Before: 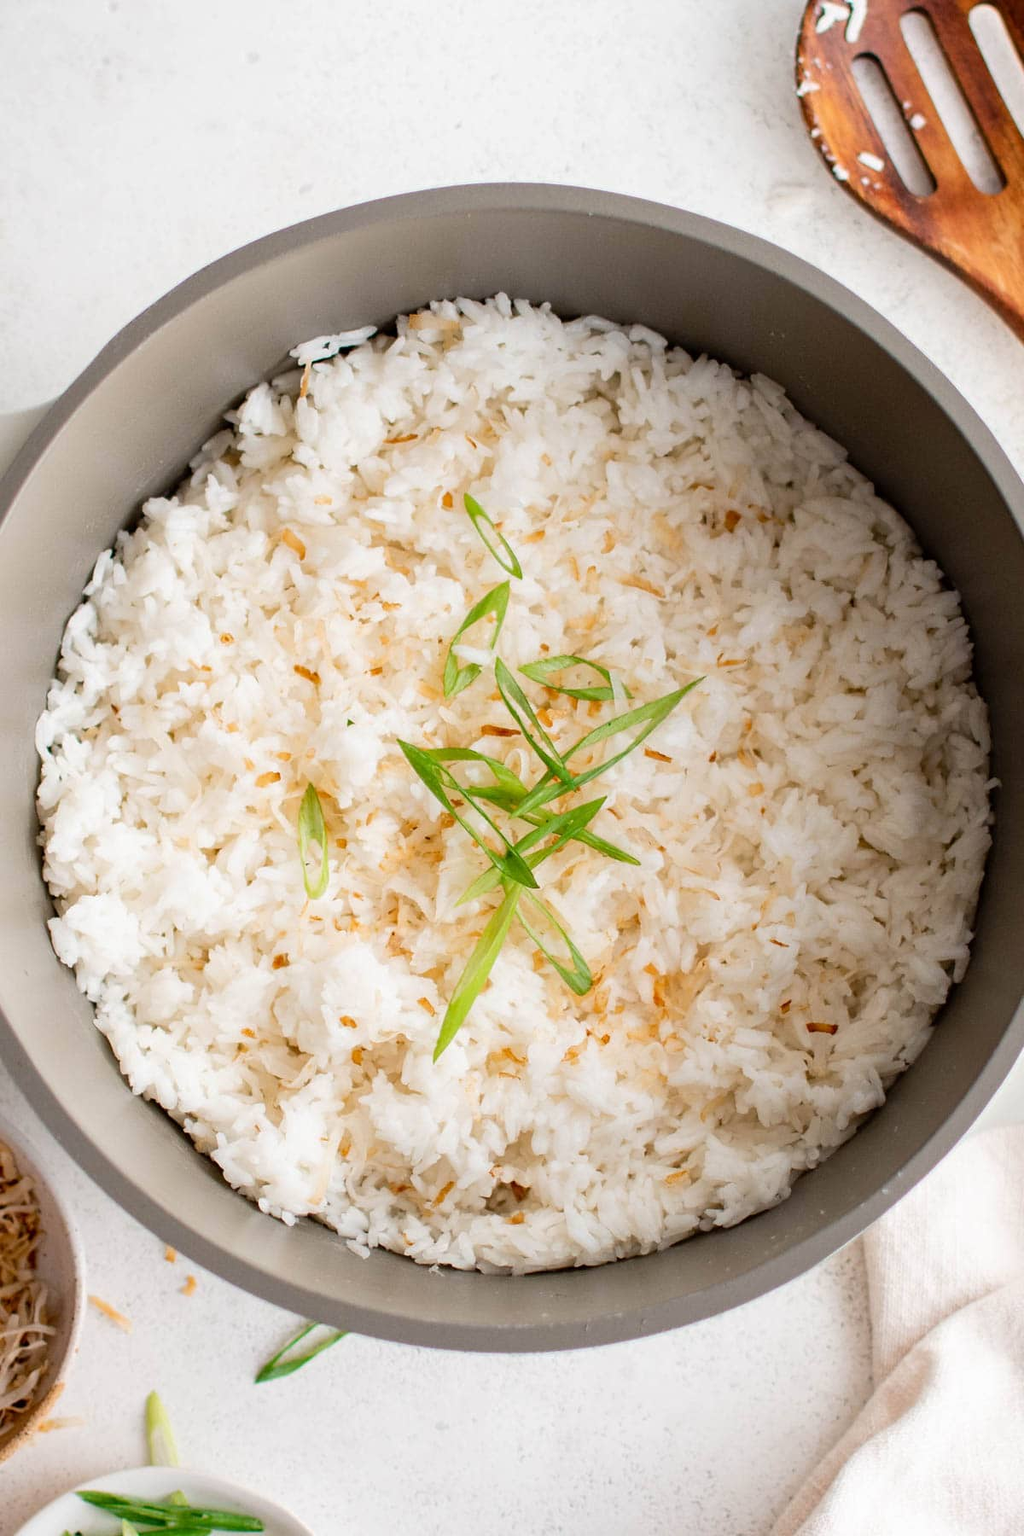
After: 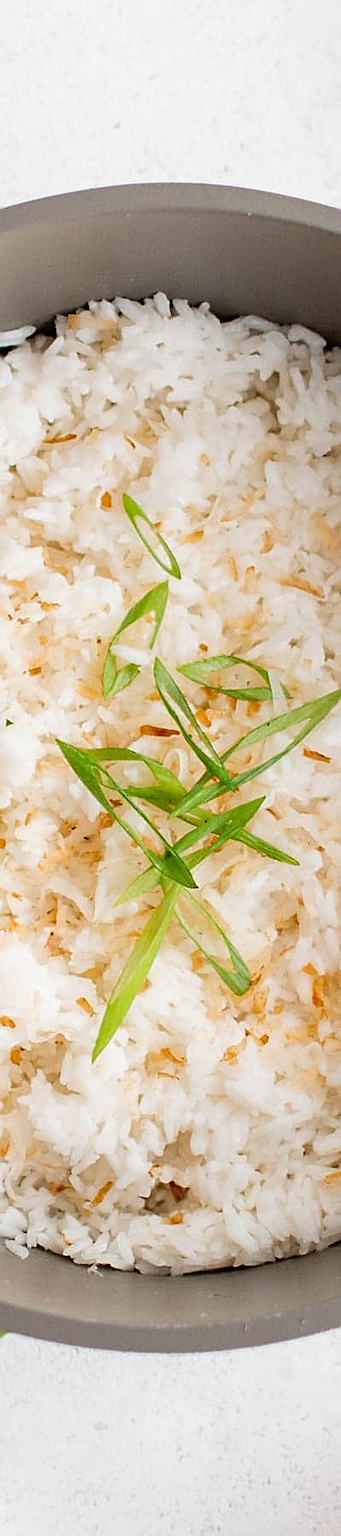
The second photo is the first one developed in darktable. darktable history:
crop: left 33.341%, right 33.255%
sharpen: on, module defaults
